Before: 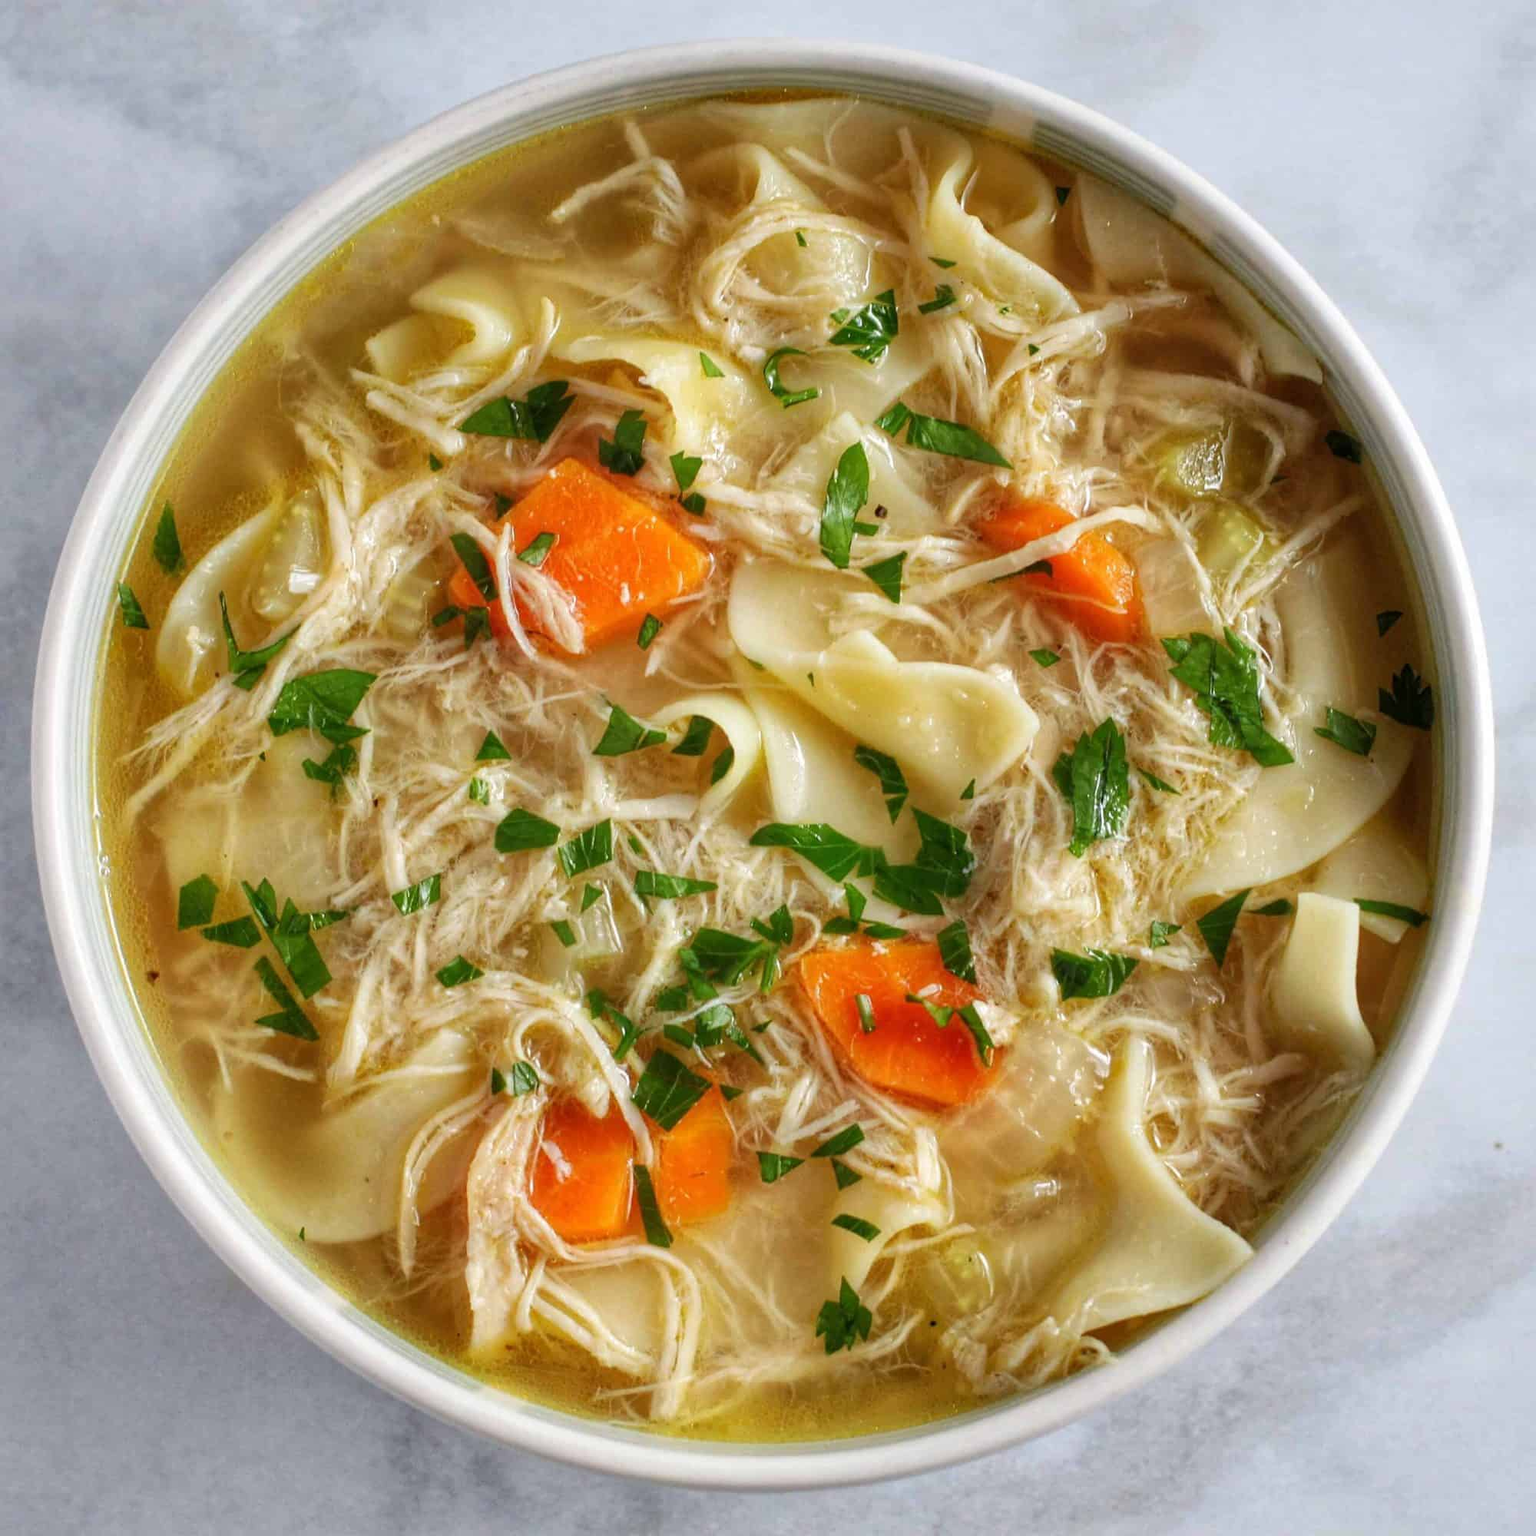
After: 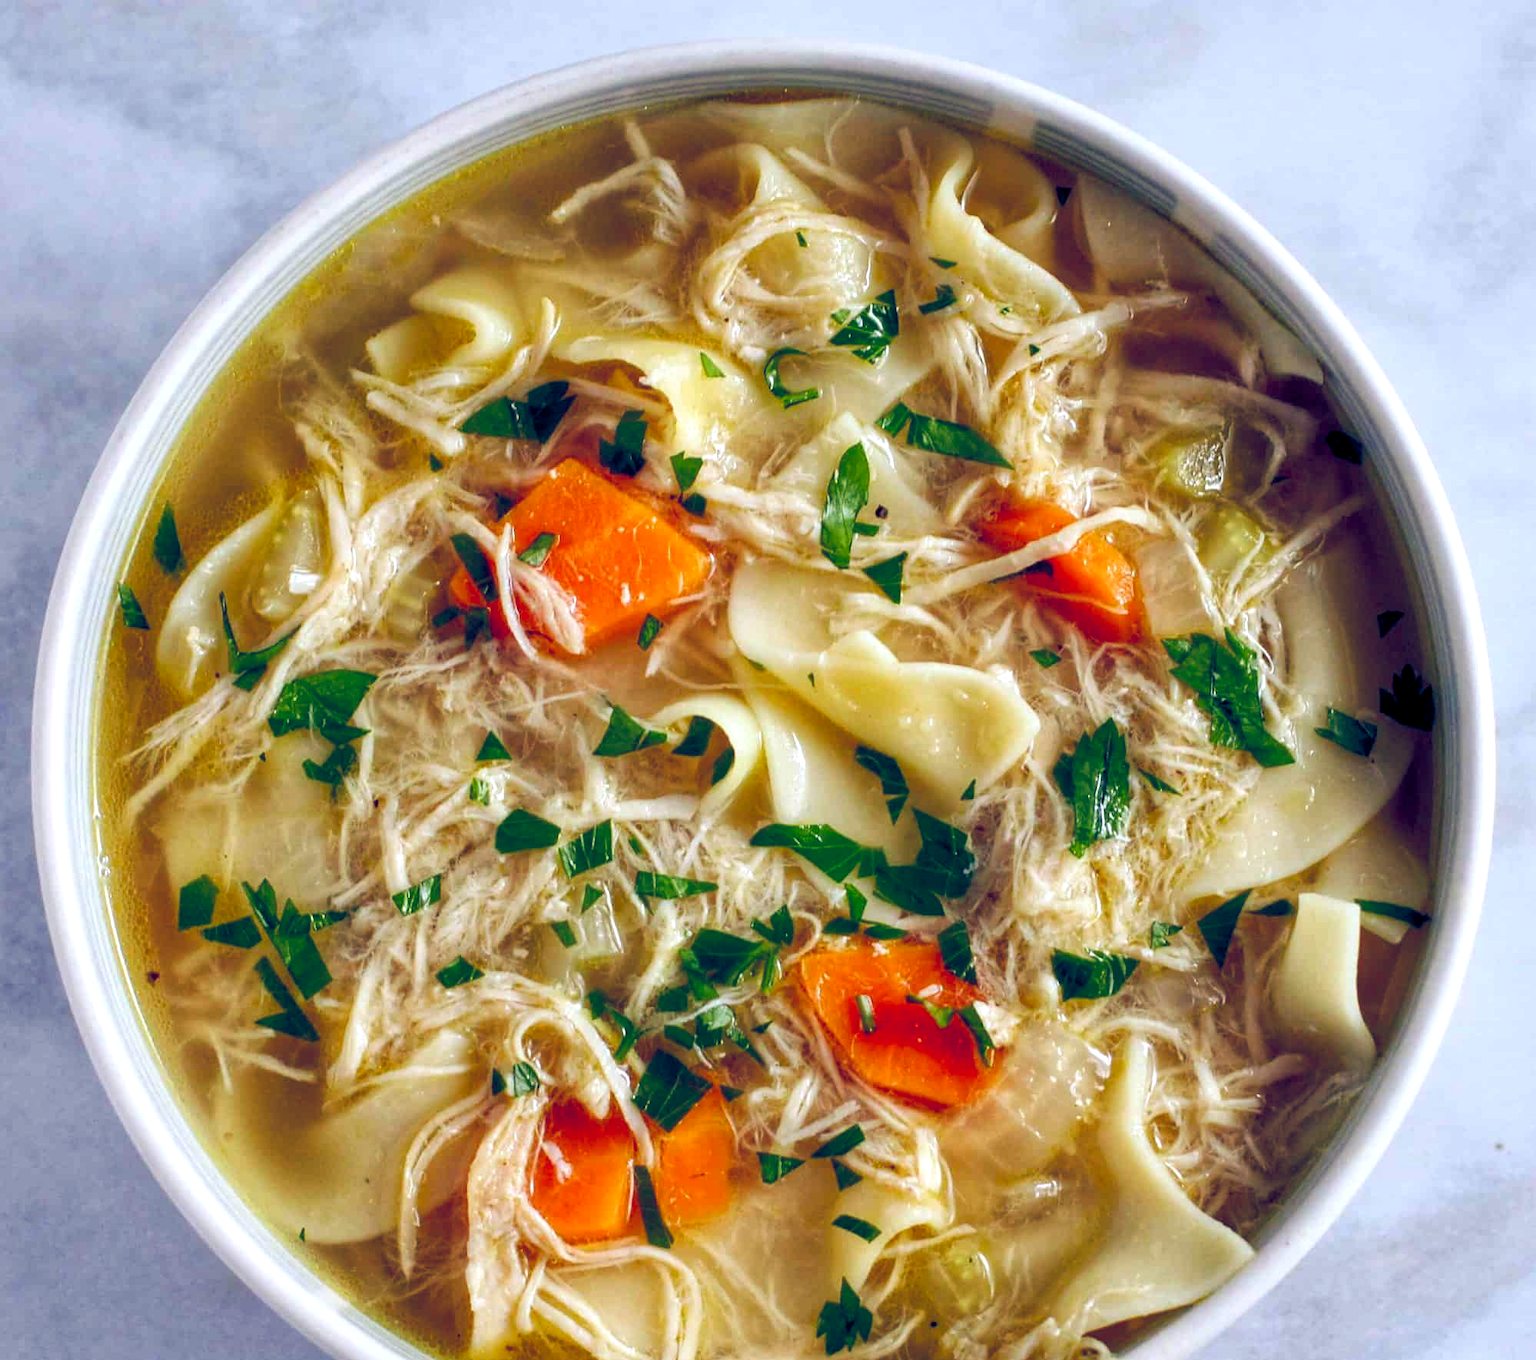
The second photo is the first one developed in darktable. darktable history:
crop and rotate: top 0%, bottom 11.49%
color balance rgb: shadows lift › luminance -41.13%, shadows lift › chroma 14.13%, shadows lift › hue 260°, power › luminance -3.76%, power › chroma 0.56%, power › hue 40.37°, highlights gain › luminance 16.81%, highlights gain › chroma 2.94%, highlights gain › hue 260°, global offset › luminance -0.29%, global offset › chroma 0.31%, global offset › hue 260°, perceptual saturation grading › global saturation 20%, perceptual saturation grading › highlights -13.92%, perceptual saturation grading › shadows 50%
